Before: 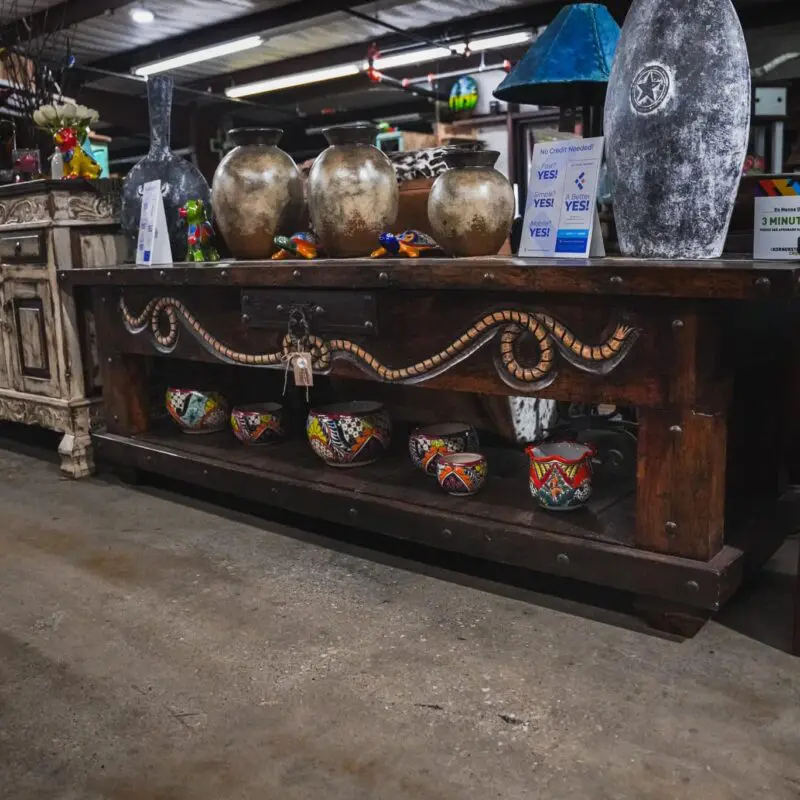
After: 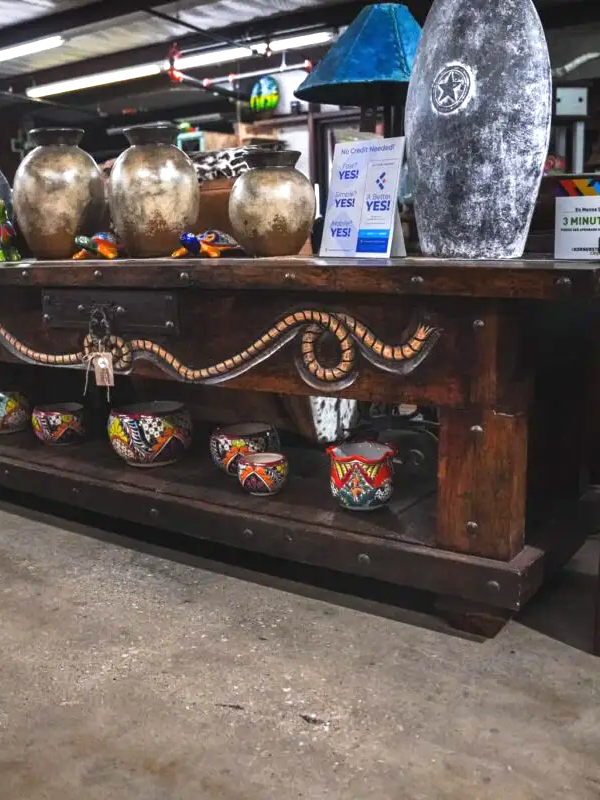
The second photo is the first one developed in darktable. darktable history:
crop and rotate: left 24.922%
exposure: black level correction 0, exposure 0.691 EV, compensate exposure bias true, compensate highlight preservation false
